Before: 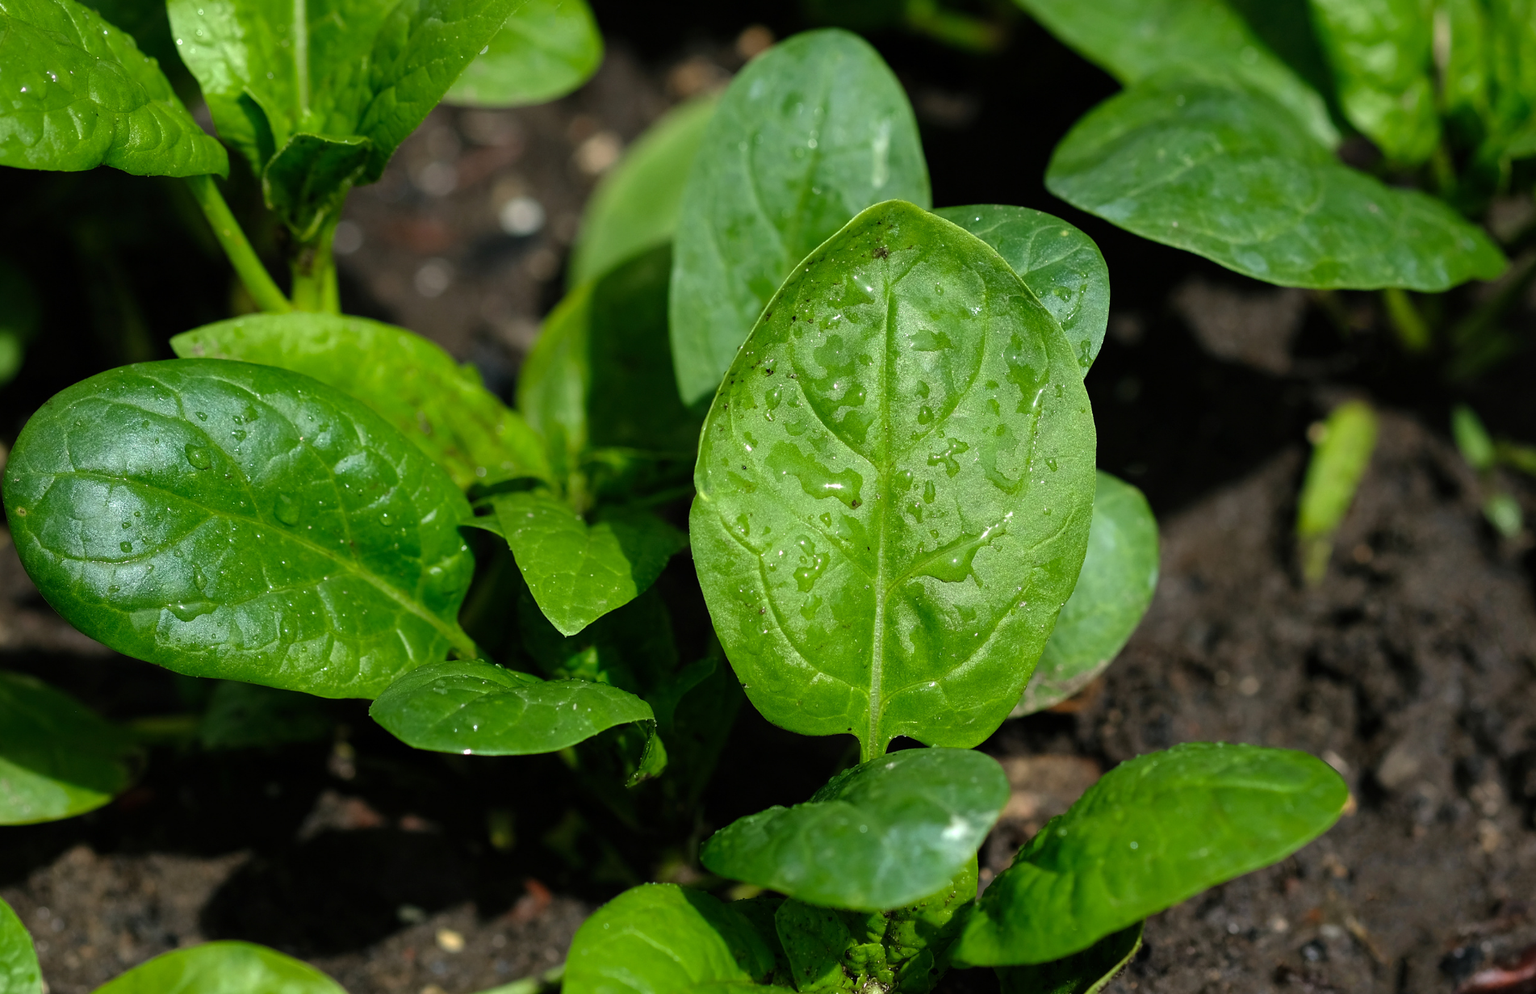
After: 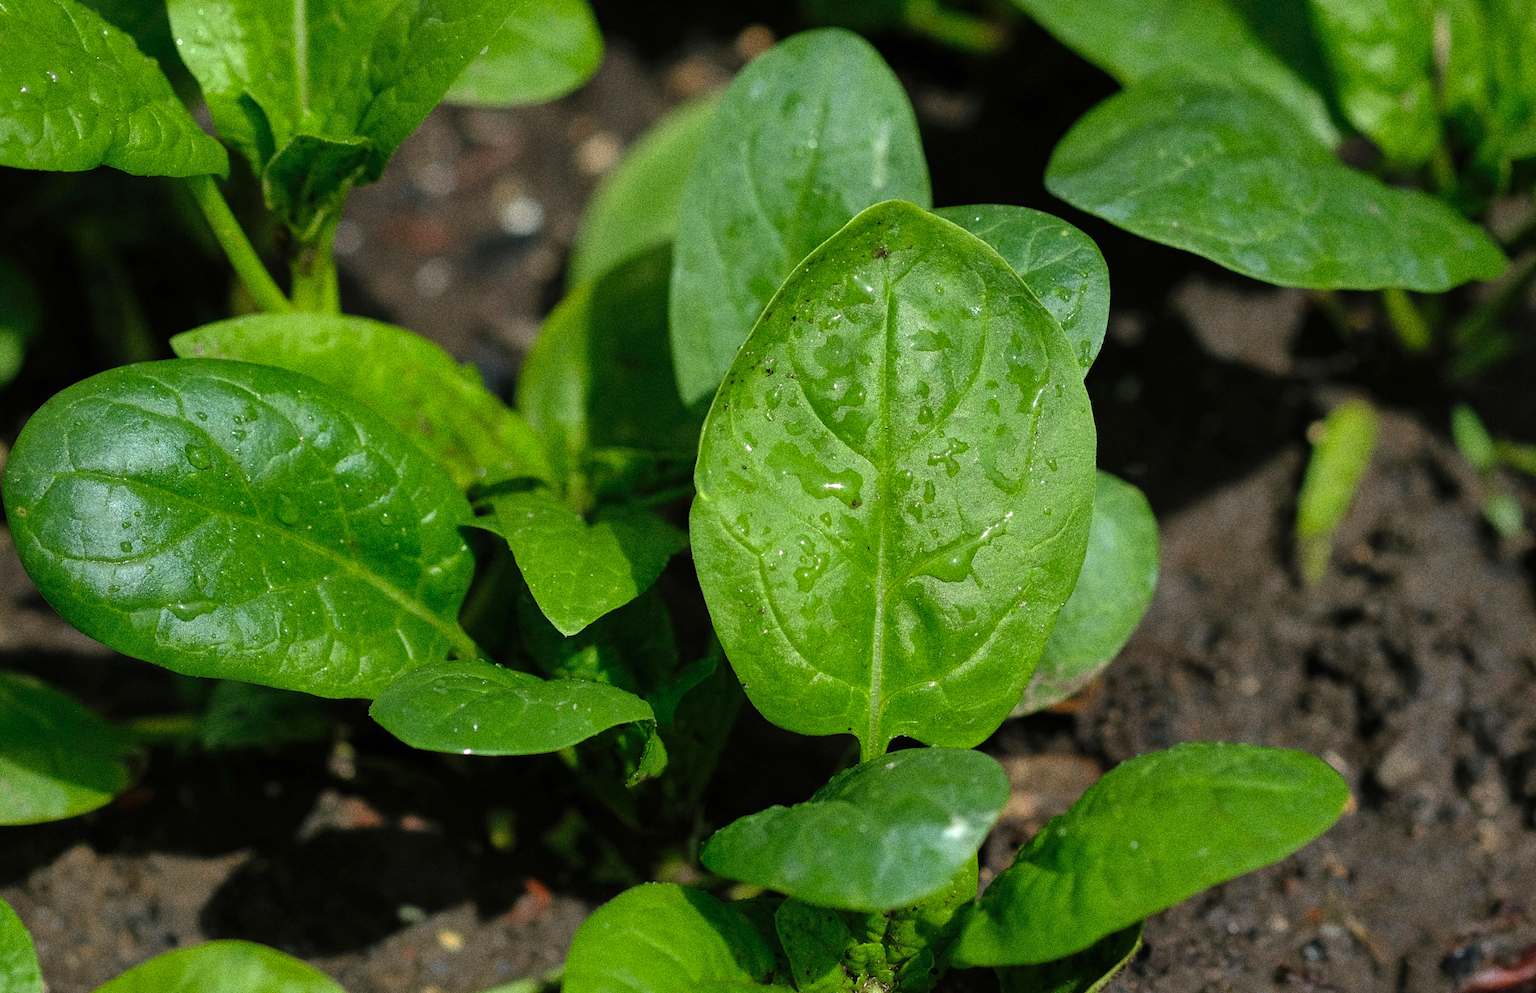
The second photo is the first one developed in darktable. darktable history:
color zones: curves: ch1 [(0, 0.523) (0.143, 0.545) (0.286, 0.52) (0.429, 0.506) (0.571, 0.503) (0.714, 0.503) (0.857, 0.508) (1, 0.523)]
grain: coarseness 0.09 ISO, strength 40%
shadows and highlights: on, module defaults
